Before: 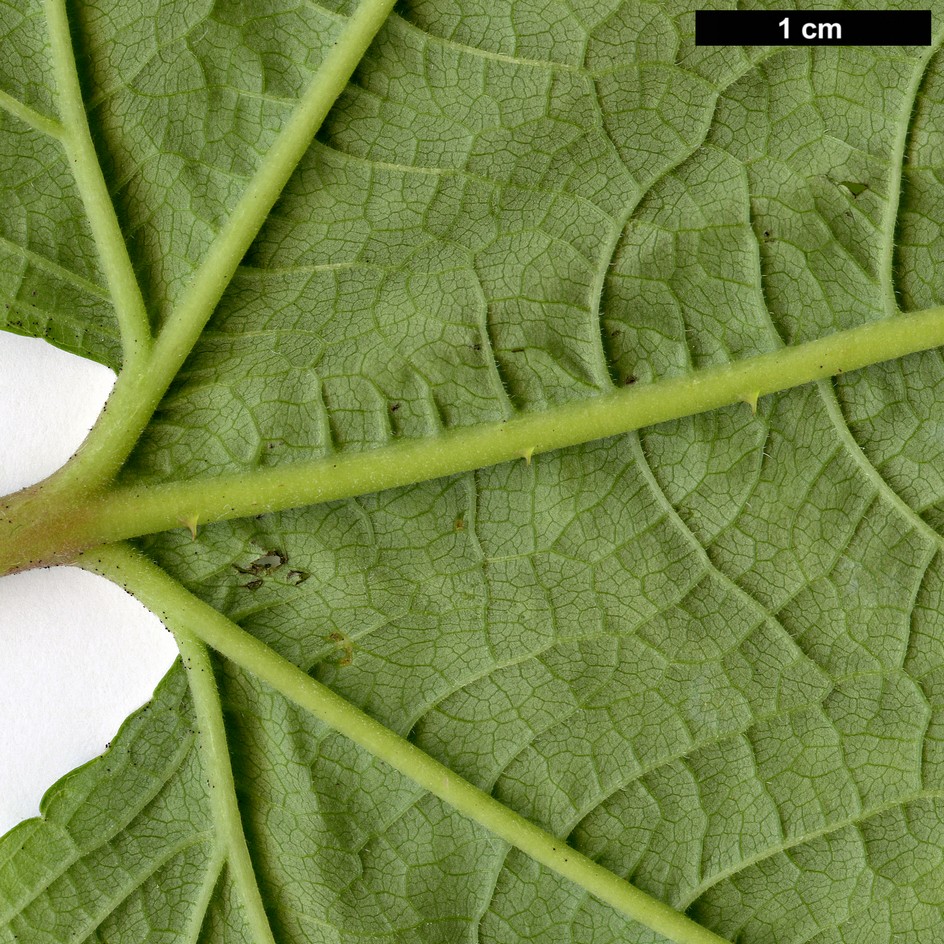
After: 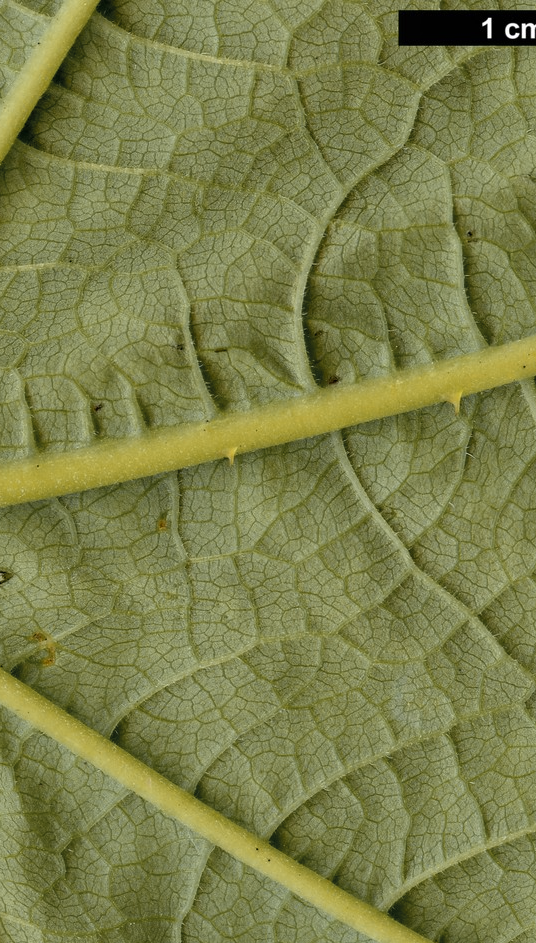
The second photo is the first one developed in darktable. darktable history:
crop: left 31.544%, top 0.01%, right 11.67%
color zones: curves: ch1 [(0.263, 0.53) (0.376, 0.287) (0.487, 0.512) (0.748, 0.547) (1, 0.513)]; ch2 [(0.262, 0.45) (0.751, 0.477)]
